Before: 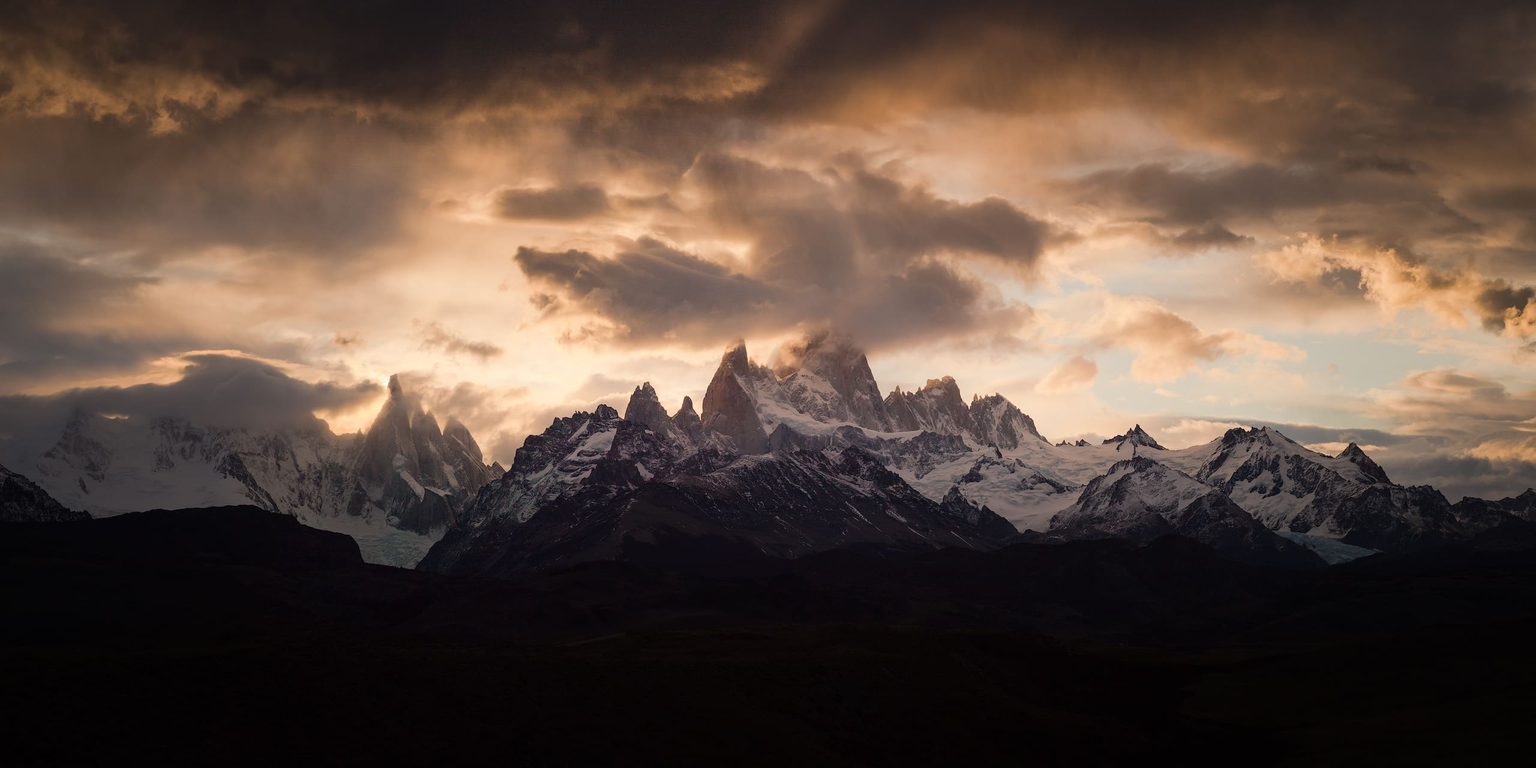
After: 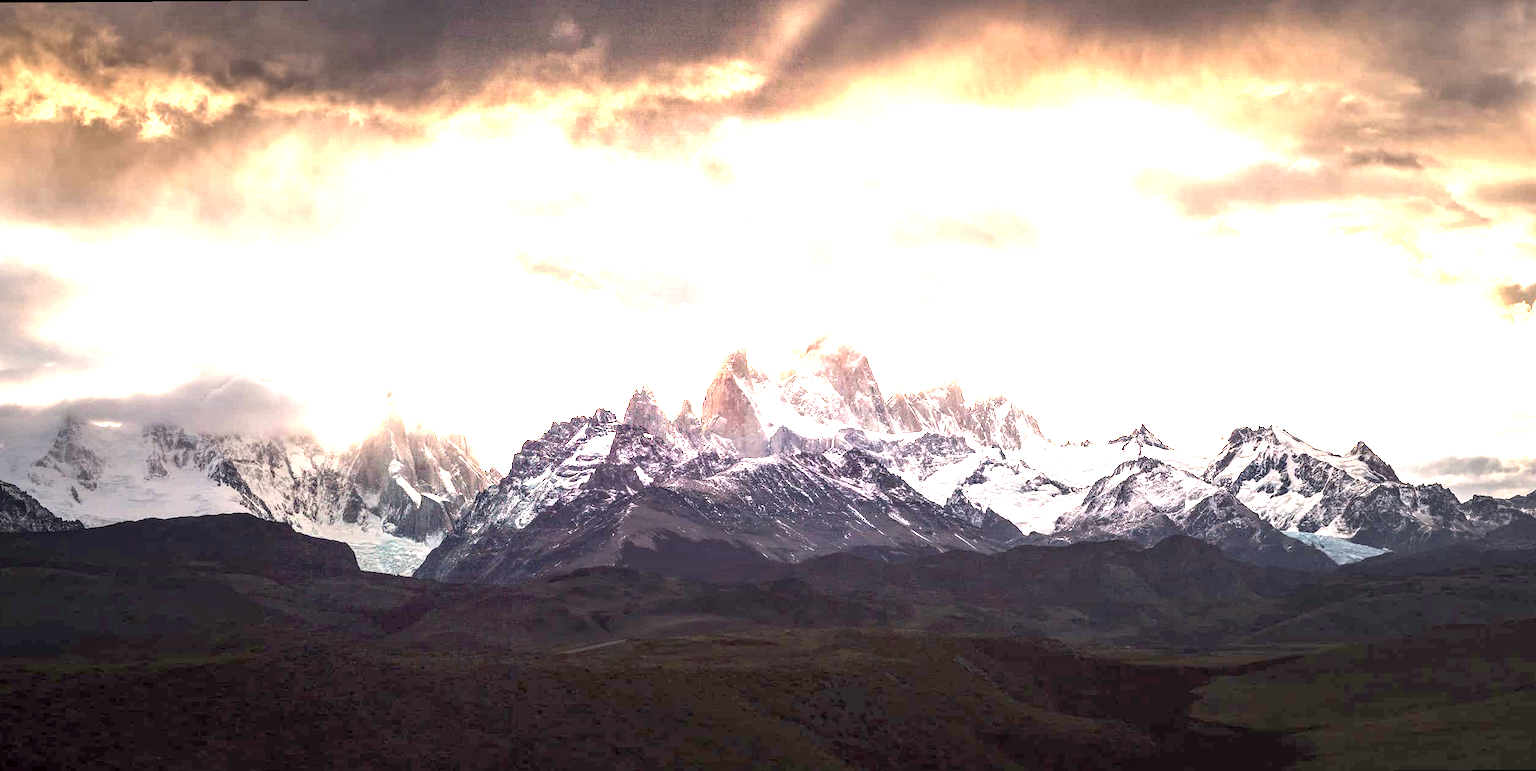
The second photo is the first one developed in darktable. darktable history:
exposure: exposure 3 EV, compensate highlight preservation false
rotate and perspective: rotation -0.45°, automatic cropping original format, crop left 0.008, crop right 0.992, crop top 0.012, crop bottom 0.988
local contrast: highlights 65%, shadows 54%, detail 169%, midtone range 0.514
